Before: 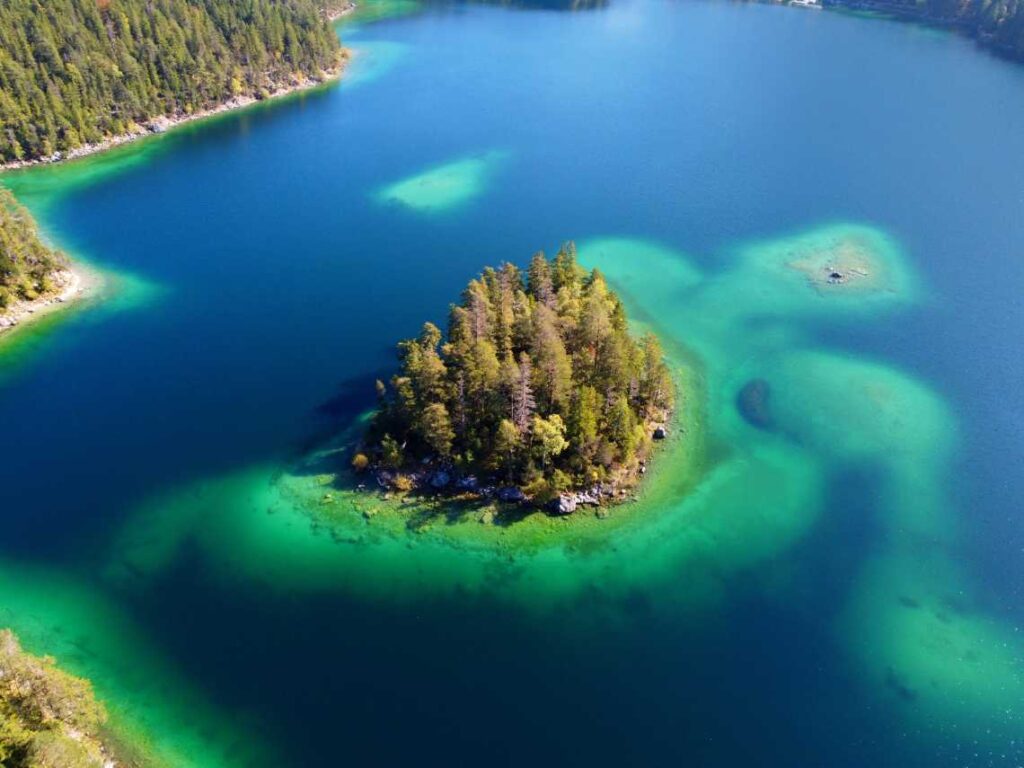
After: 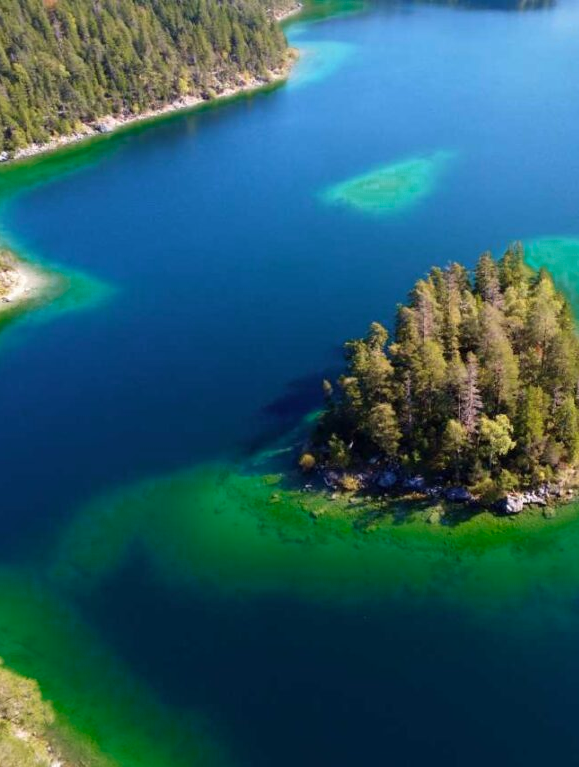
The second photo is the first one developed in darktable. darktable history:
color zones: curves: ch0 [(0, 0.558) (0.143, 0.548) (0.286, 0.447) (0.429, 0.259) (0.571, 0.5) (0.714, 0.5) (0.857, 0.593) (1, 0.558)]; ch1 [(0, 0.543) (0.01, 0.544) (0.12, 0.492) (0.248, 0.458) (0.5, 0.534) (0.748, 0.5) (0.99, 0.469) (1, 0.543)]; ch2 [(0, 0.507) (0.143, 0.522) (0.286, 0.505) (0.429, 0.5) (0.571, 0.5) (0.714, 0.5) (0.857, 0.5) (1, 0.507)]
crop: left 5.225%, right 38.166%
